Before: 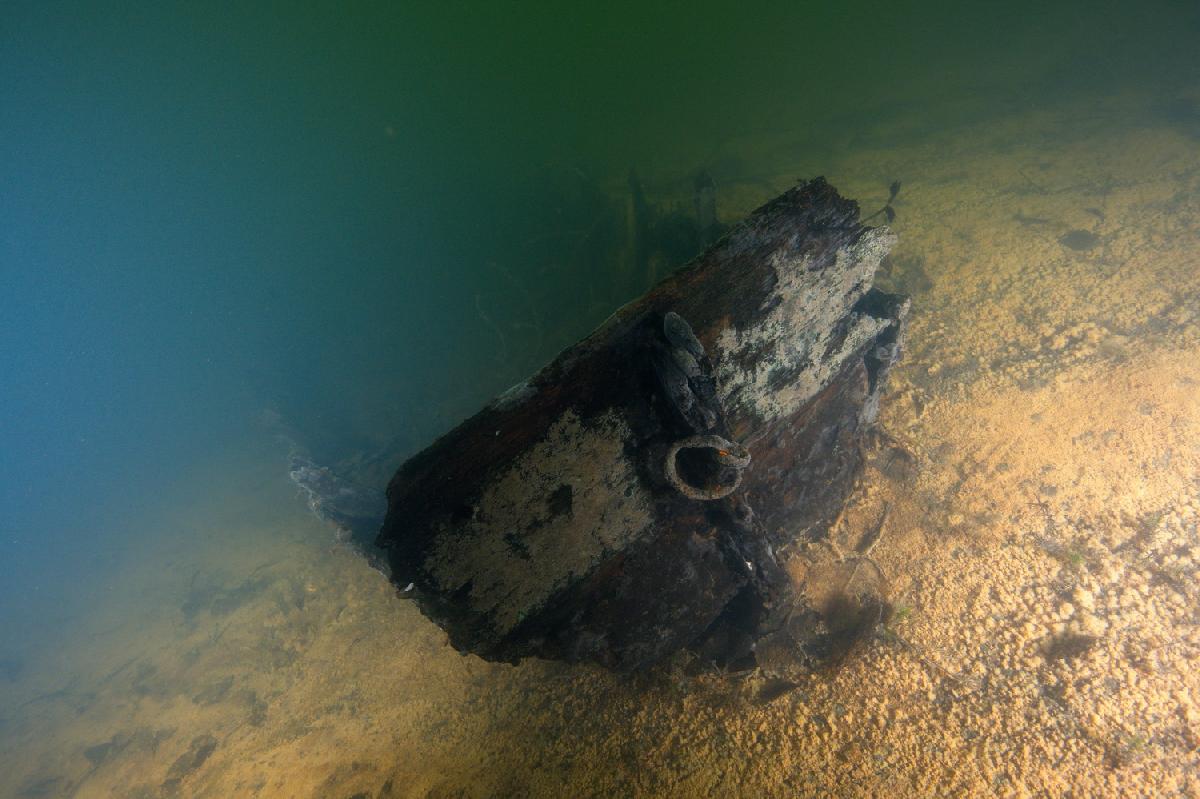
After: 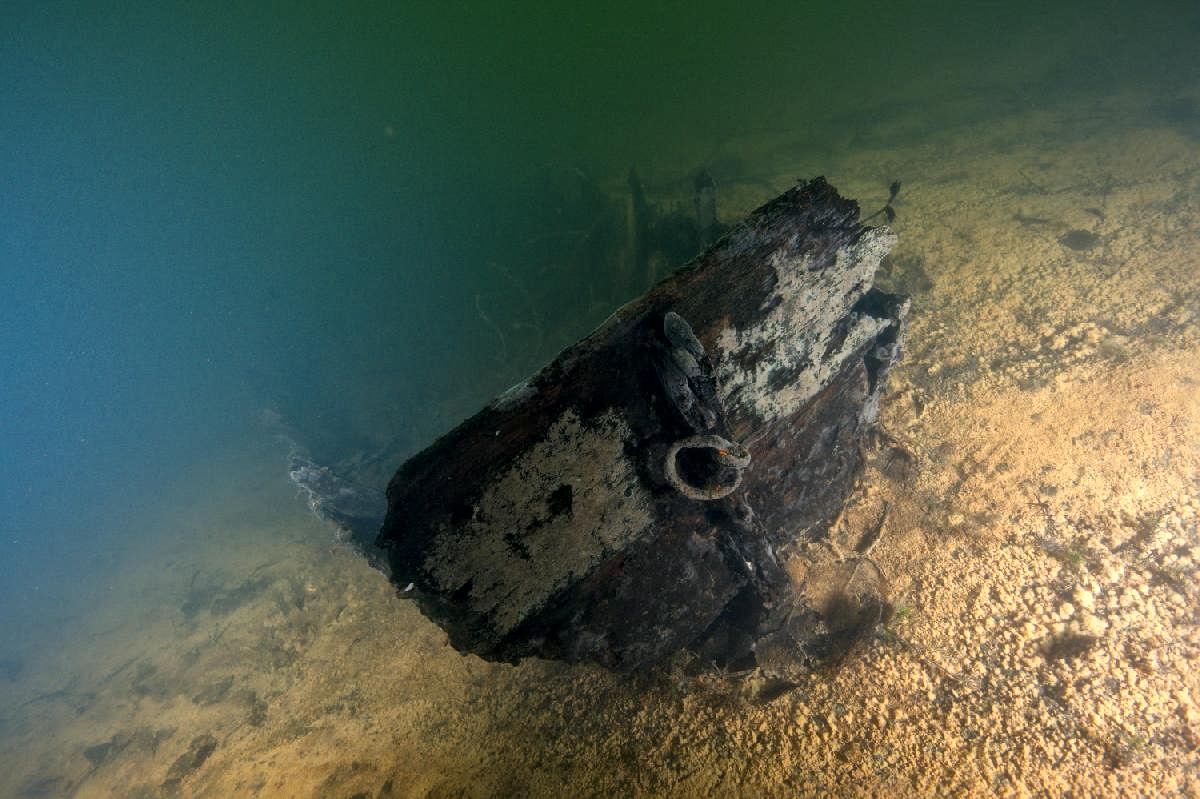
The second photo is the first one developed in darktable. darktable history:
local contrast: mode bilateral grid, contrast 19, coarseness 19, detail 164%, midtone range 0.2
